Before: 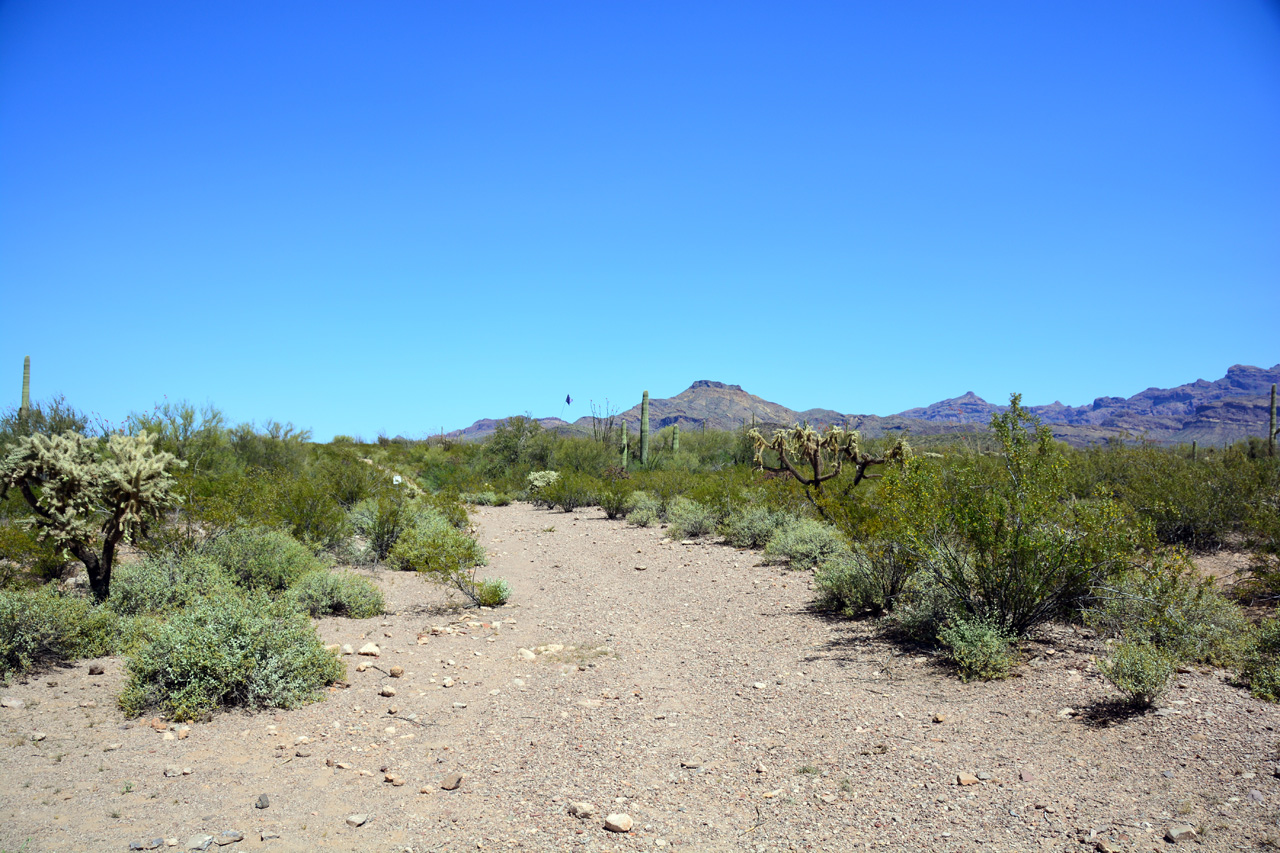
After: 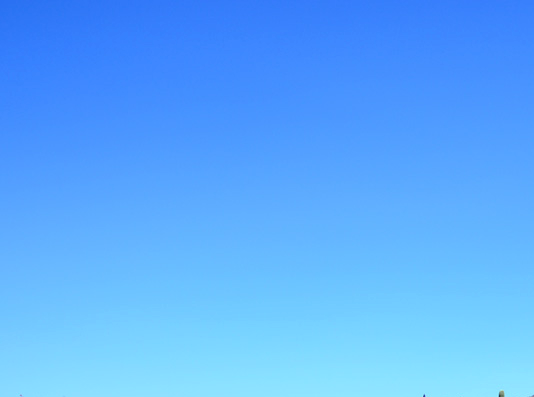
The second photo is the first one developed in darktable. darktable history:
crop and rotate: left 11.282%, top 0.075%, right 46.958%, bottom 53.365%
local contrast: highlights 105%, shadows 99%, detail 119%, midtone range 0.2
